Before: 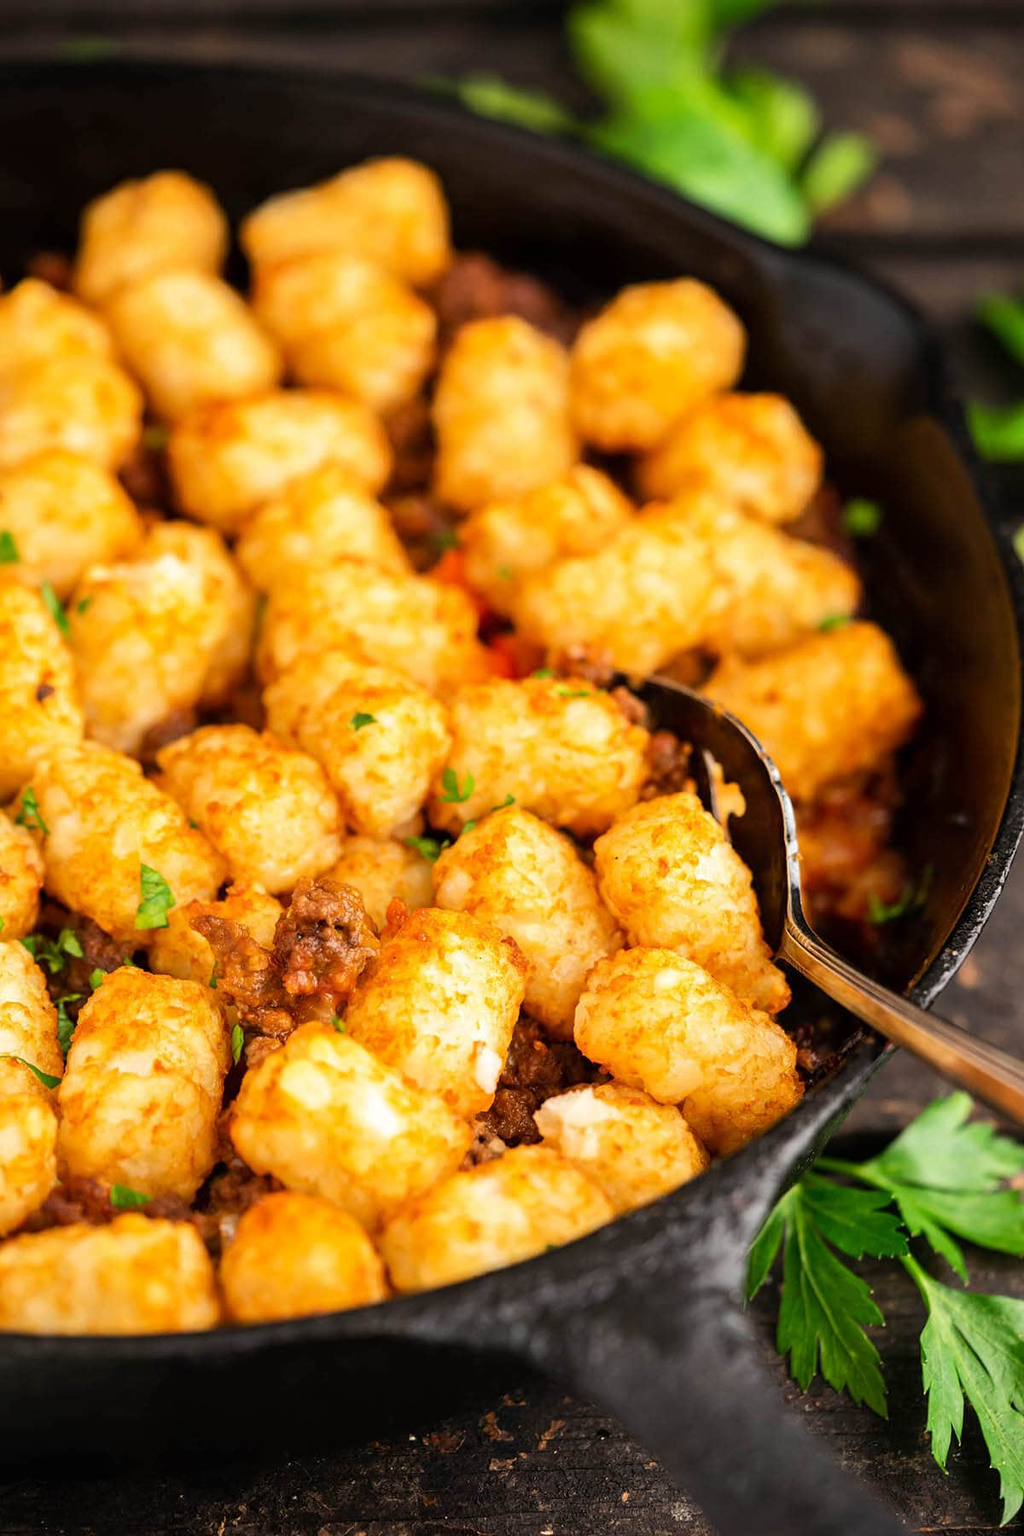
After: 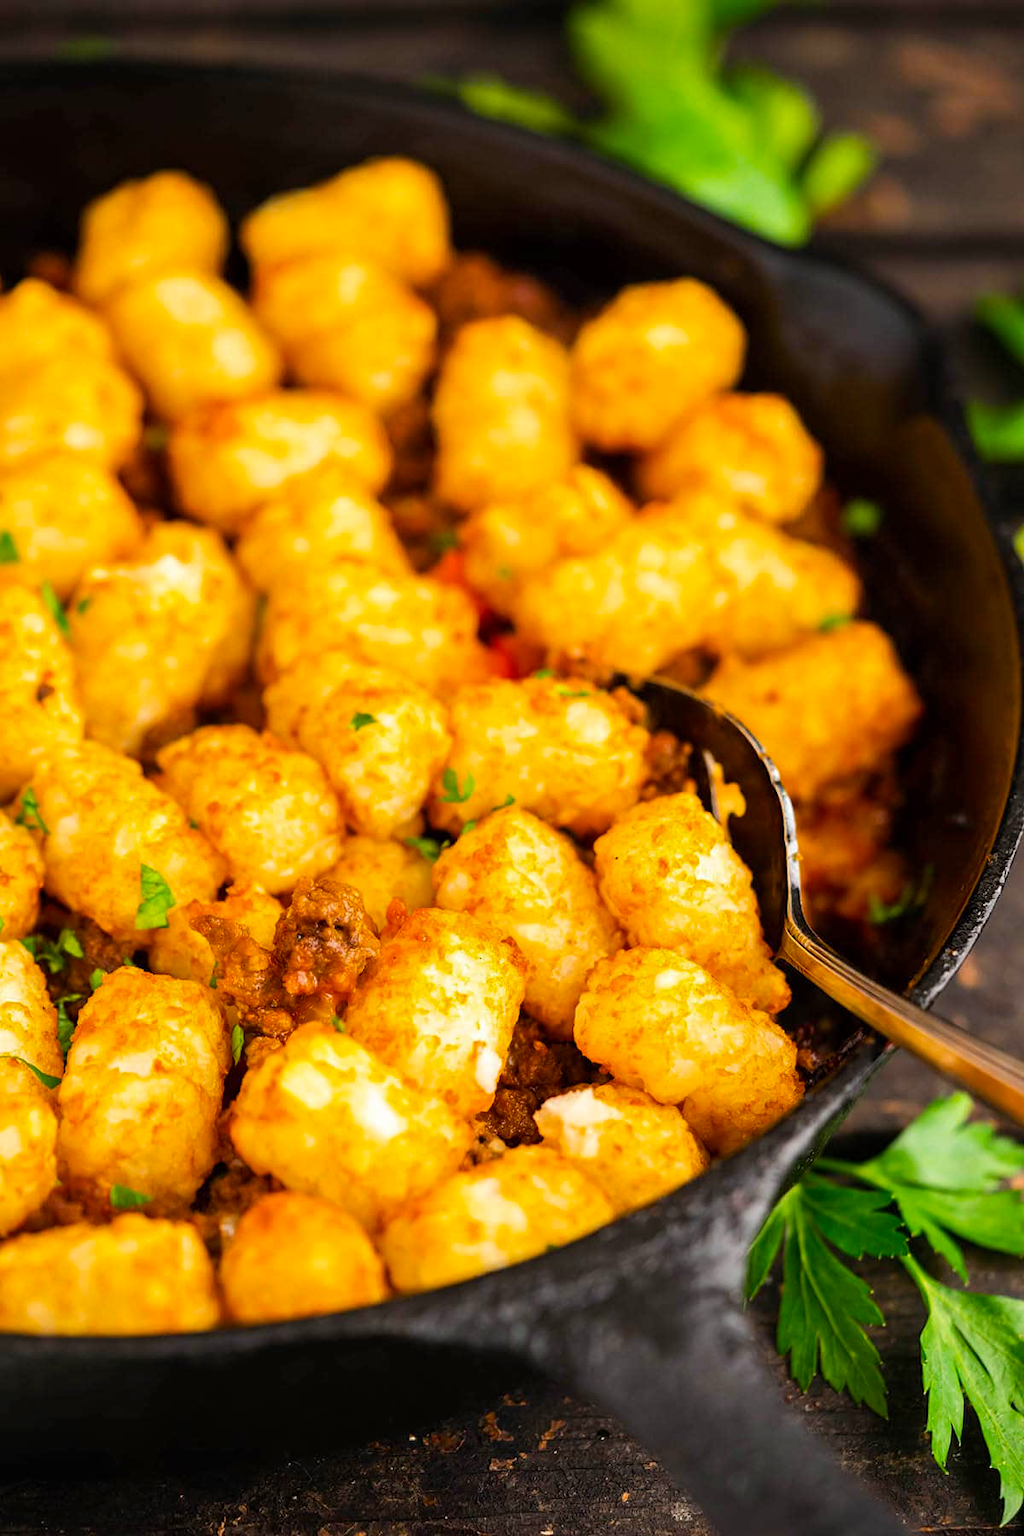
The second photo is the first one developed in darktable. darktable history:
color balance rgb: perceptual saturation grading › global saturation 29.914%
